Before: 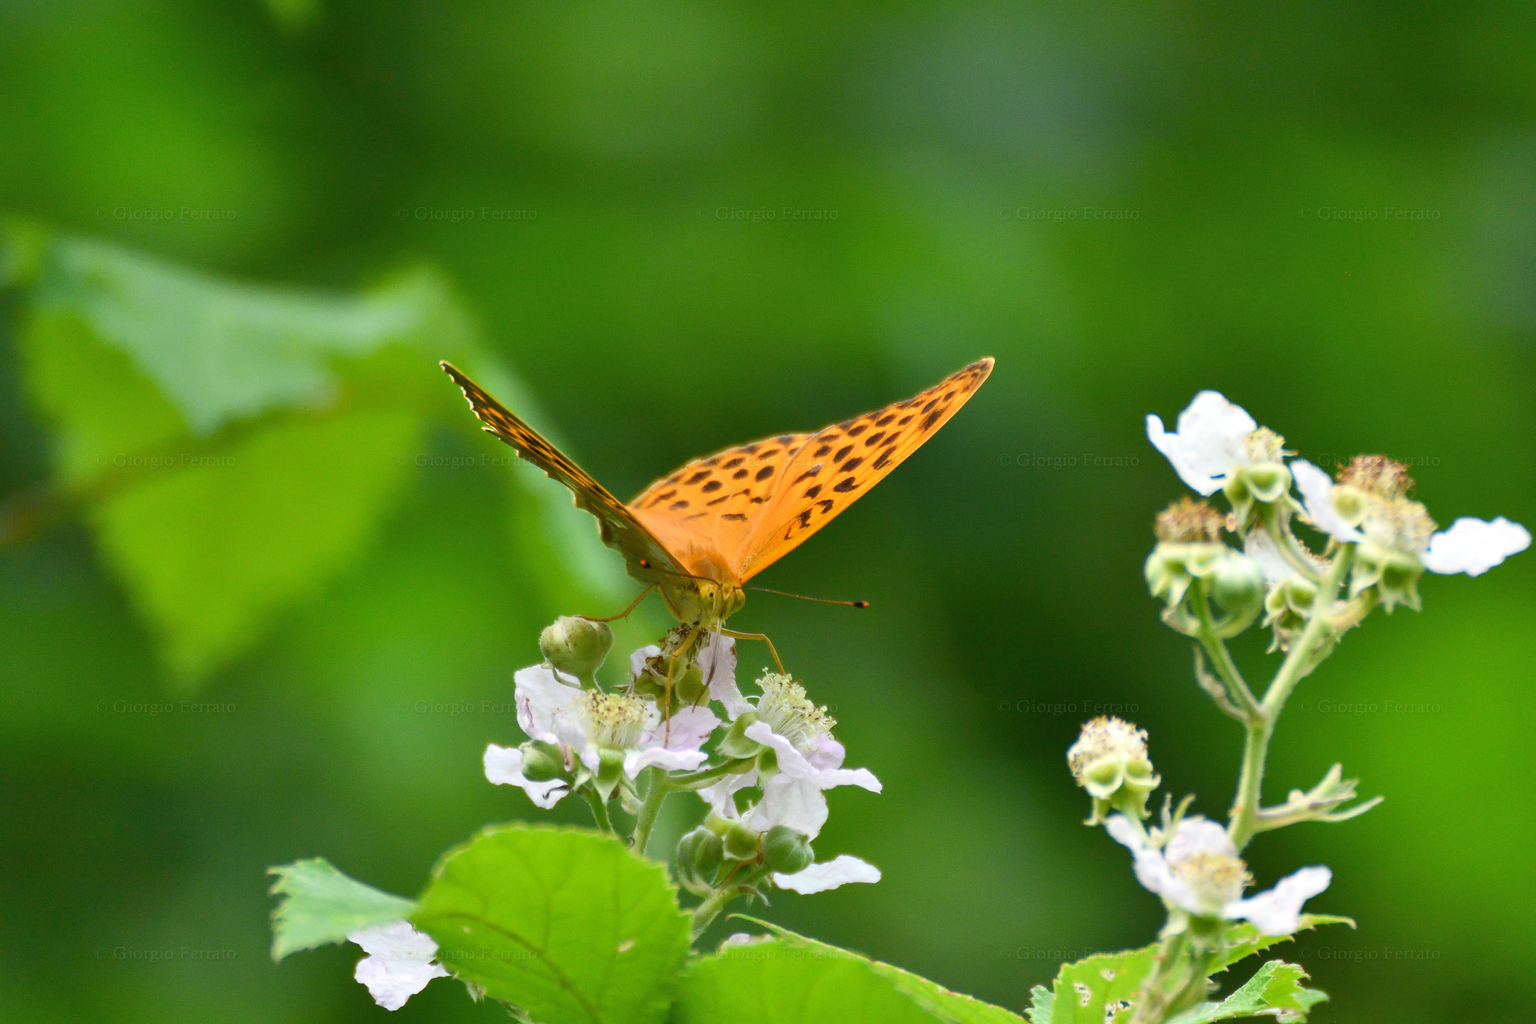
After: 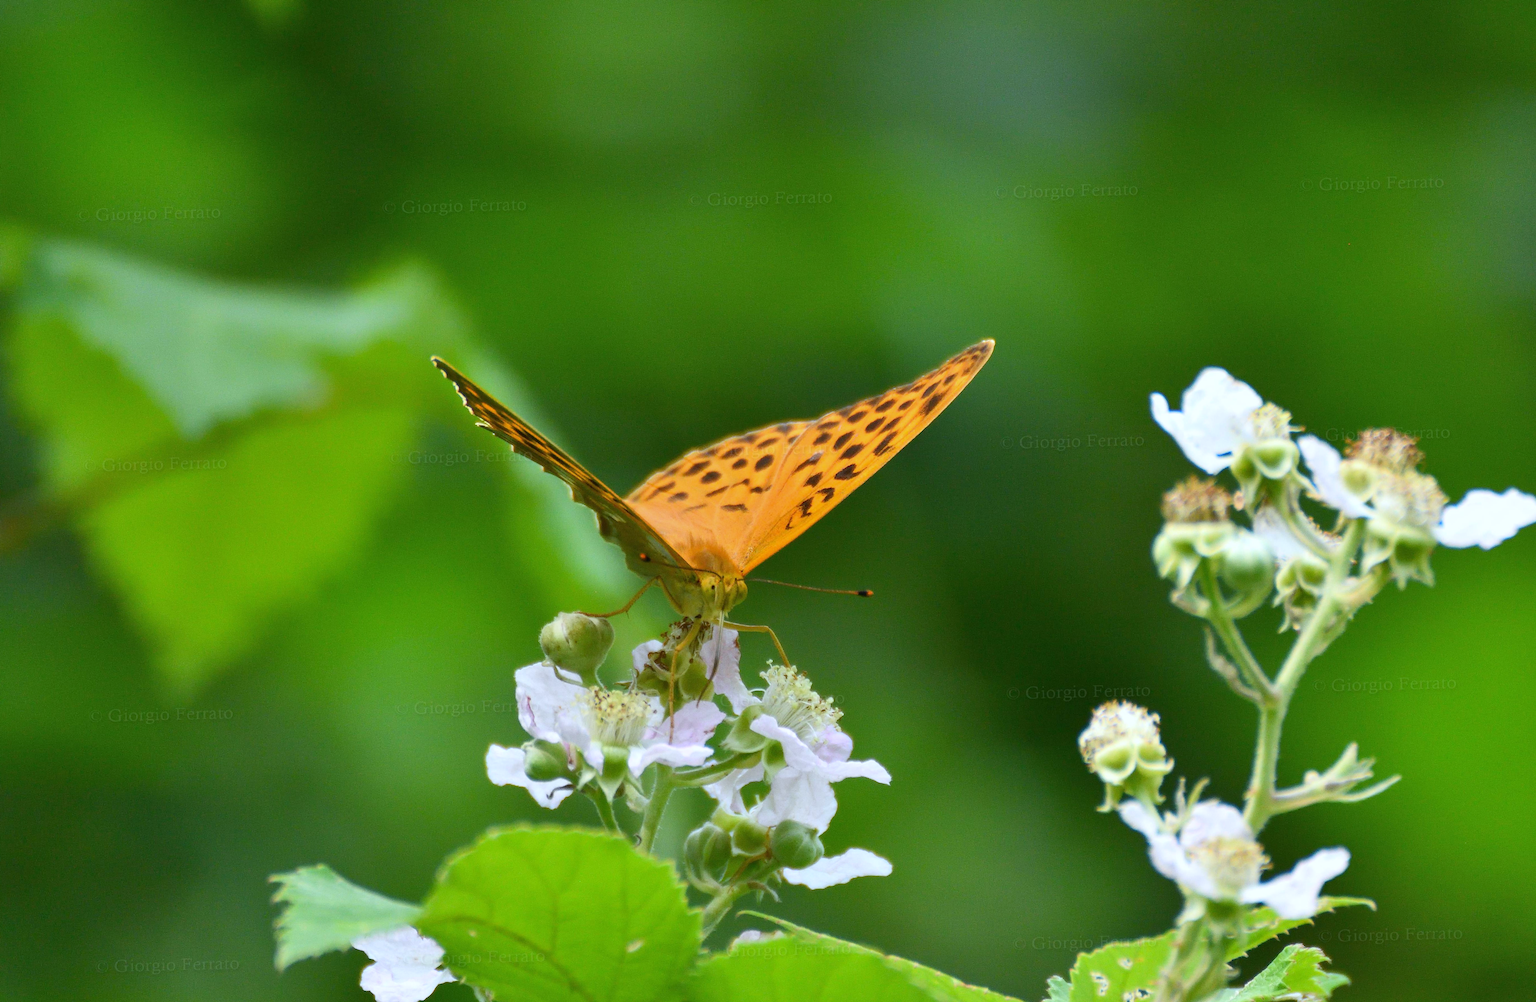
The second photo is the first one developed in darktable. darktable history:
white balance: red 0.954, blue 1.079
rotate and perspective: rotation -1.42°, crop left 0.016, crop right 0.984, crop top 0.035, crop bottom 0.965
